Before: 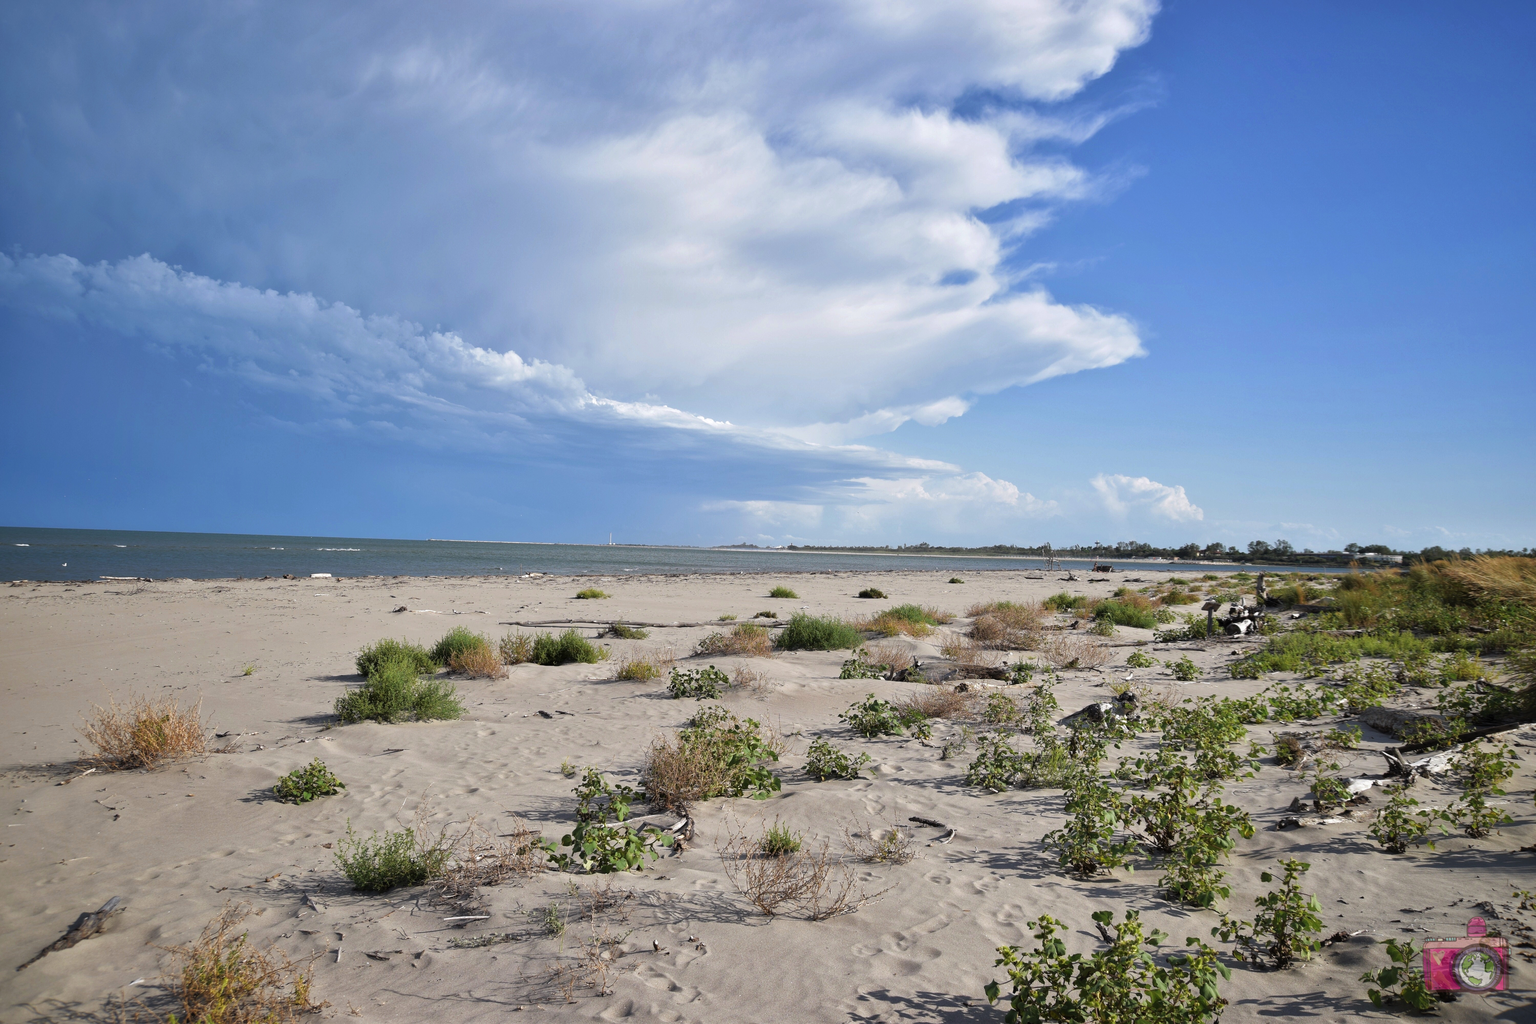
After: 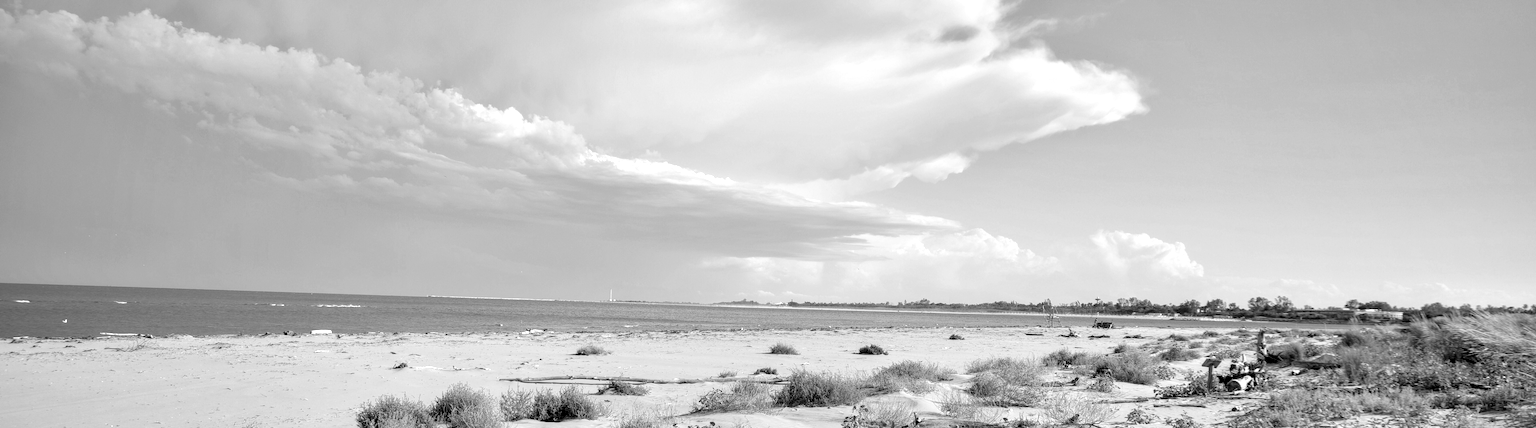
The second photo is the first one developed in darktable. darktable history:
tone equalizer: on, module defaults
local contrast: highlights 65%, shadows 54%, detail 169%, midtone range 0.514
monochrome: on, module defaults
crop and rotate: top 23.84%, bottom 34.294%
contrast brightness saturation: brightness 0.28
exposure: exposure 0.014 EV, compensate highlight preservation false
